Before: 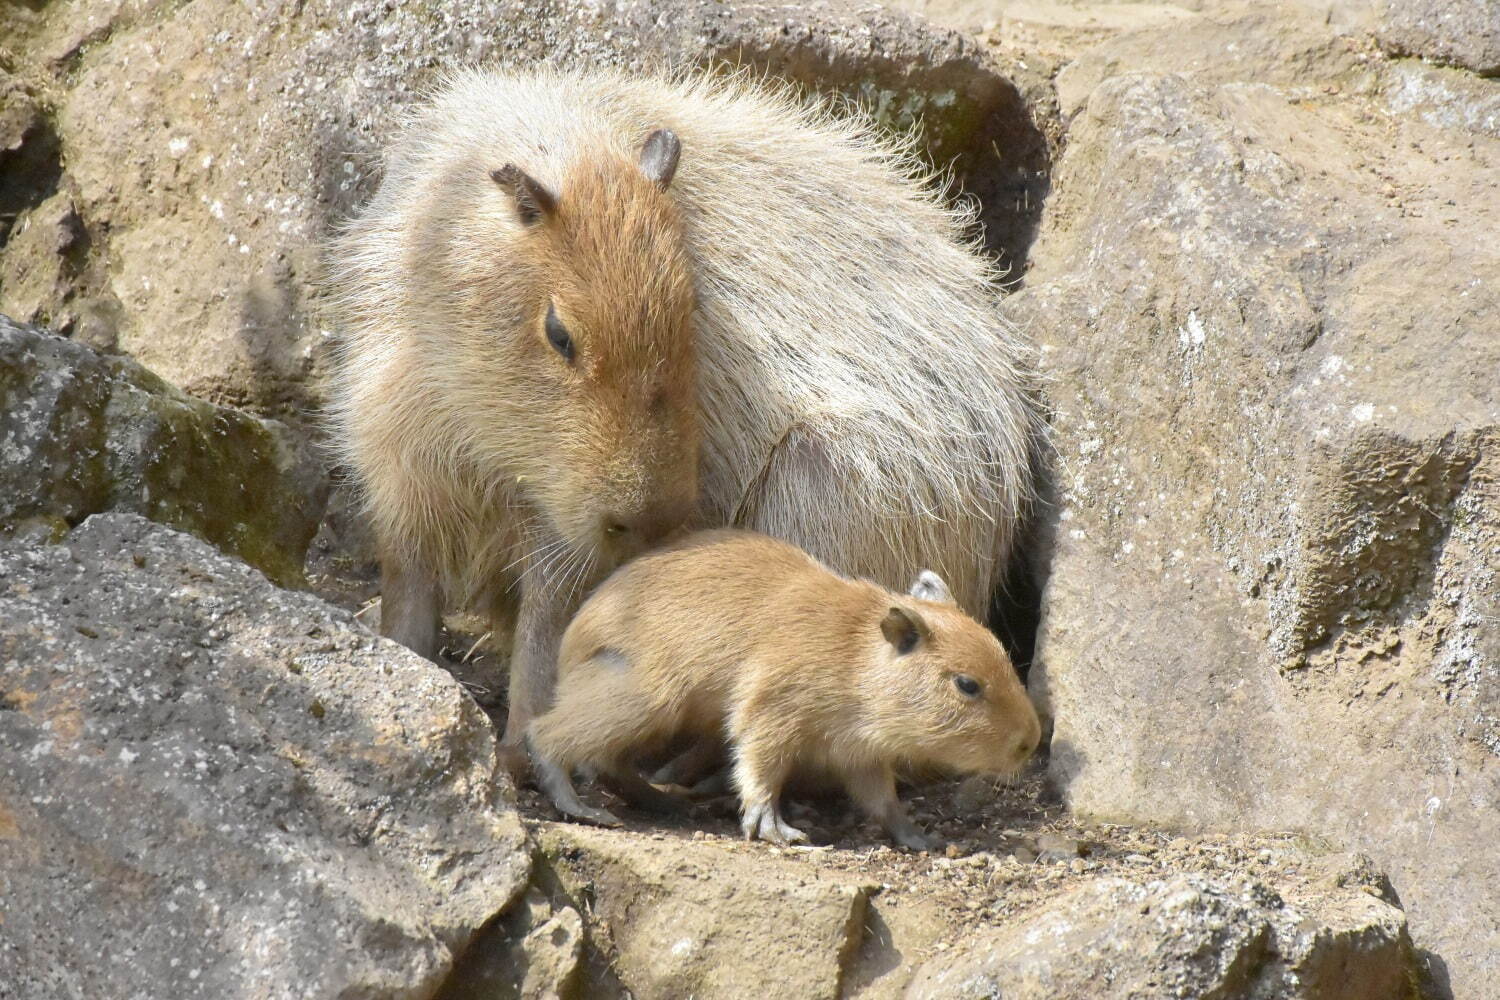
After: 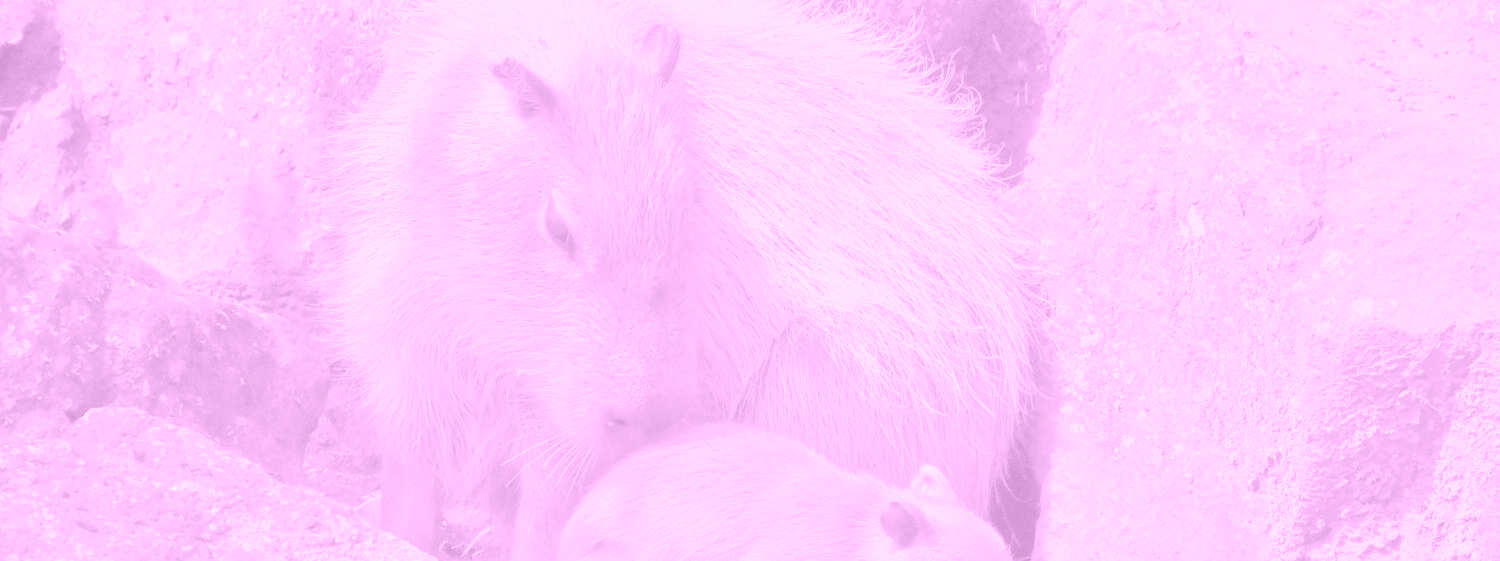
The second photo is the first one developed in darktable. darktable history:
colorize: hue 331.2°, saturation 75%, source mix 30.28%, lightness 70.52%, version 1
color balance rgb: perceptual saturation grading › global saturation 40%, global vibrance 15%
tone equalizer: -7 EV 0.15 EV, -6 EV 0.6 EV, -5 EV 1.15 EV, -4 EV 1.33 EV, -3 EV 1.15 EV, -2 EV 0.6 EV, -1 EV 0.15 EV, mask exposure compensation -0.5 EV
crop and rotate: top 10.605%, bottom 33.274%
